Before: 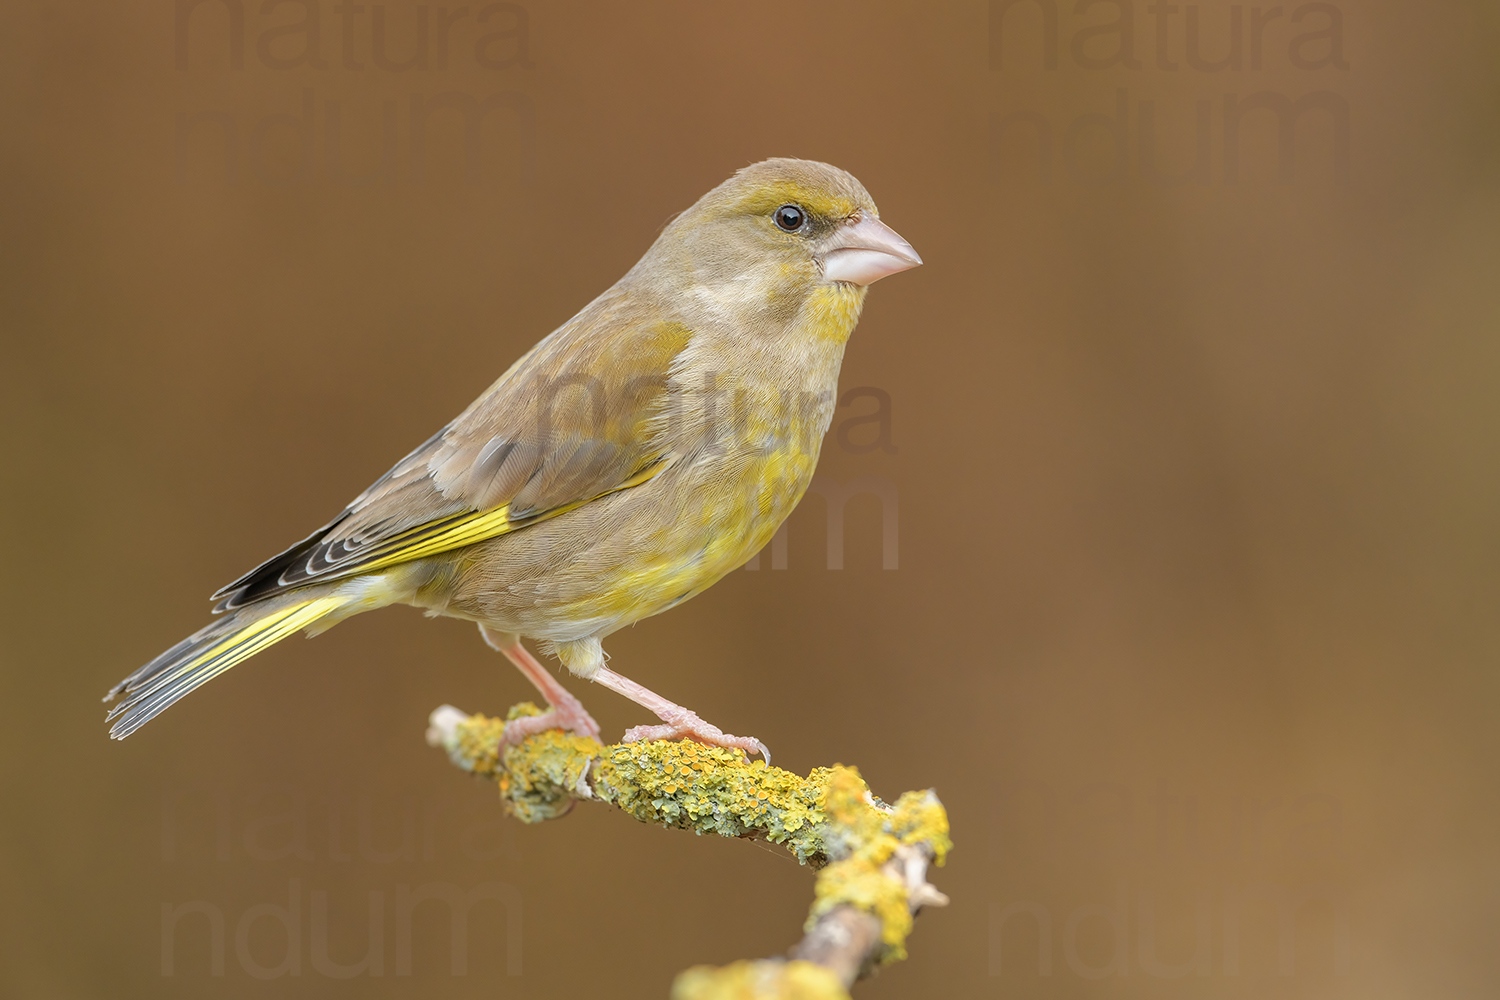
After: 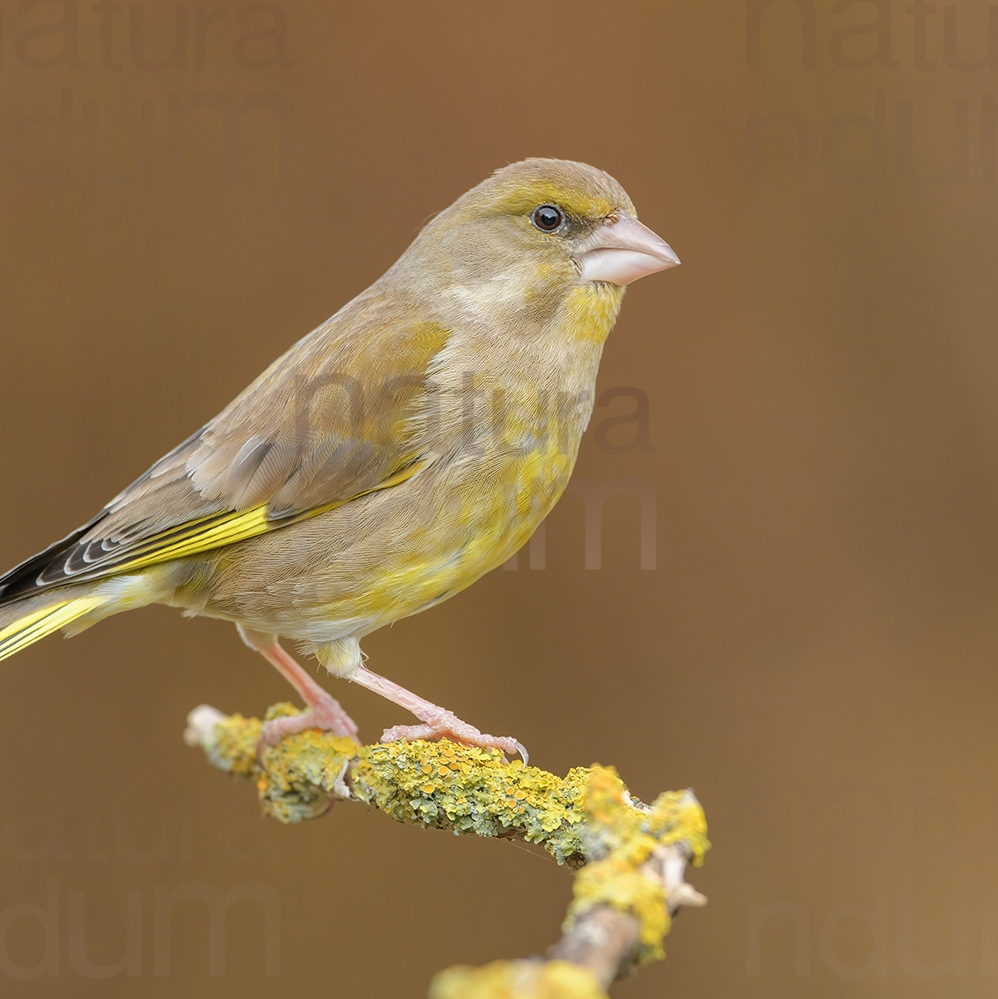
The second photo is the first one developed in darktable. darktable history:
shadows and highlights: shadows 25.69, highlights -25.21
crop and rotate: left 16.189%, right 17.238%
